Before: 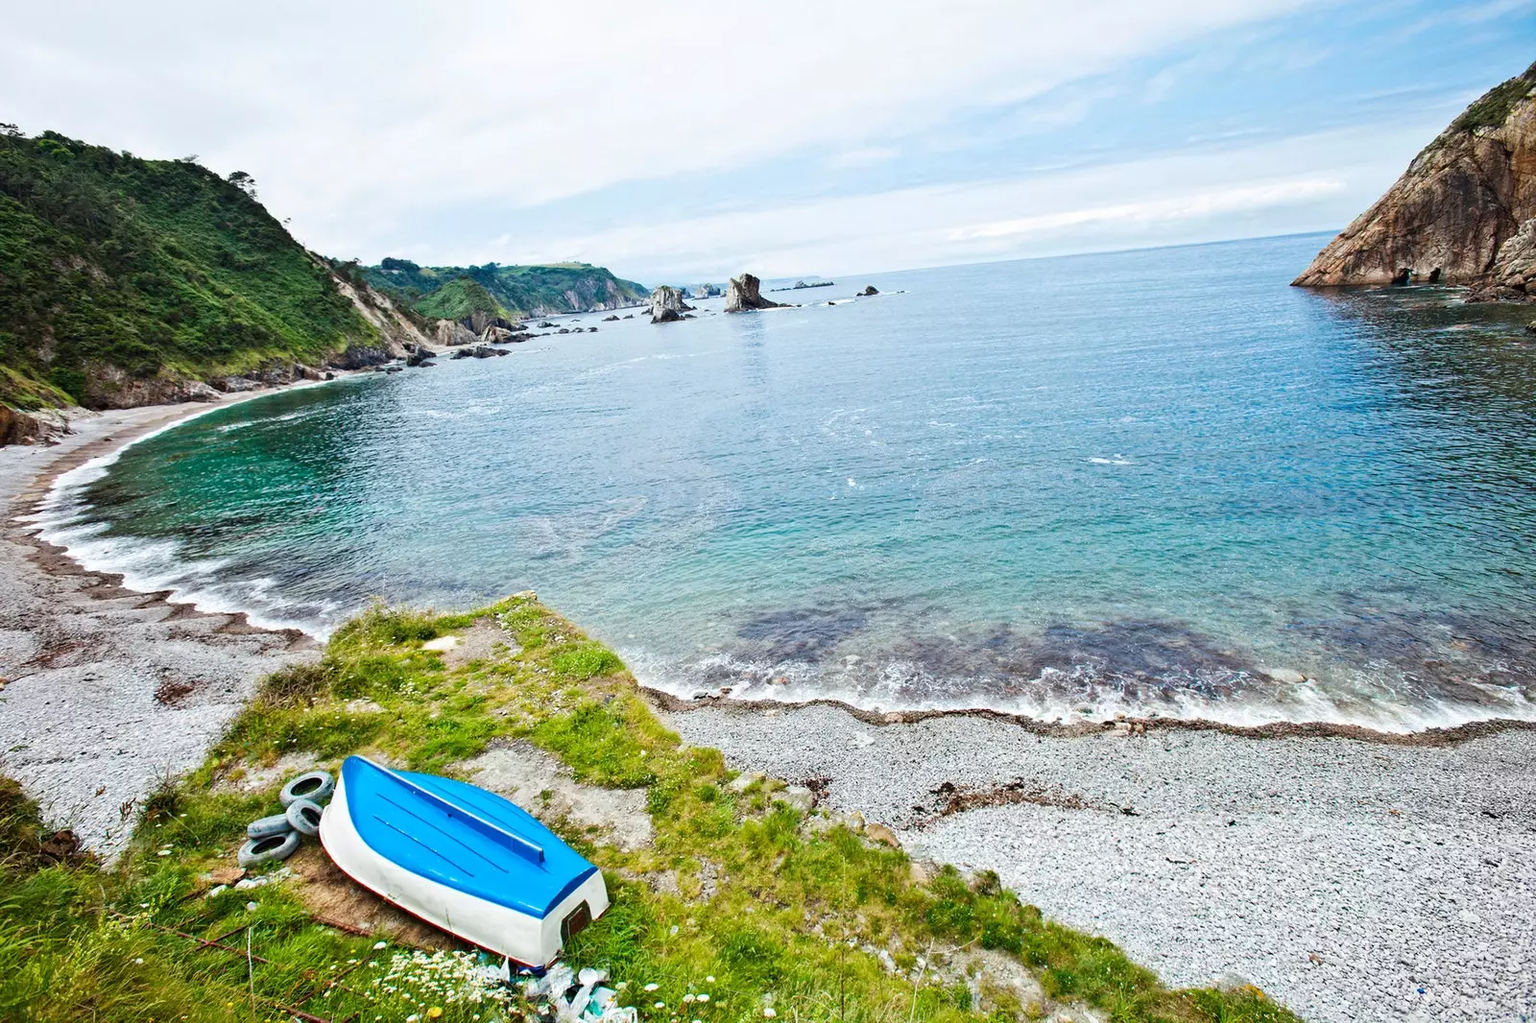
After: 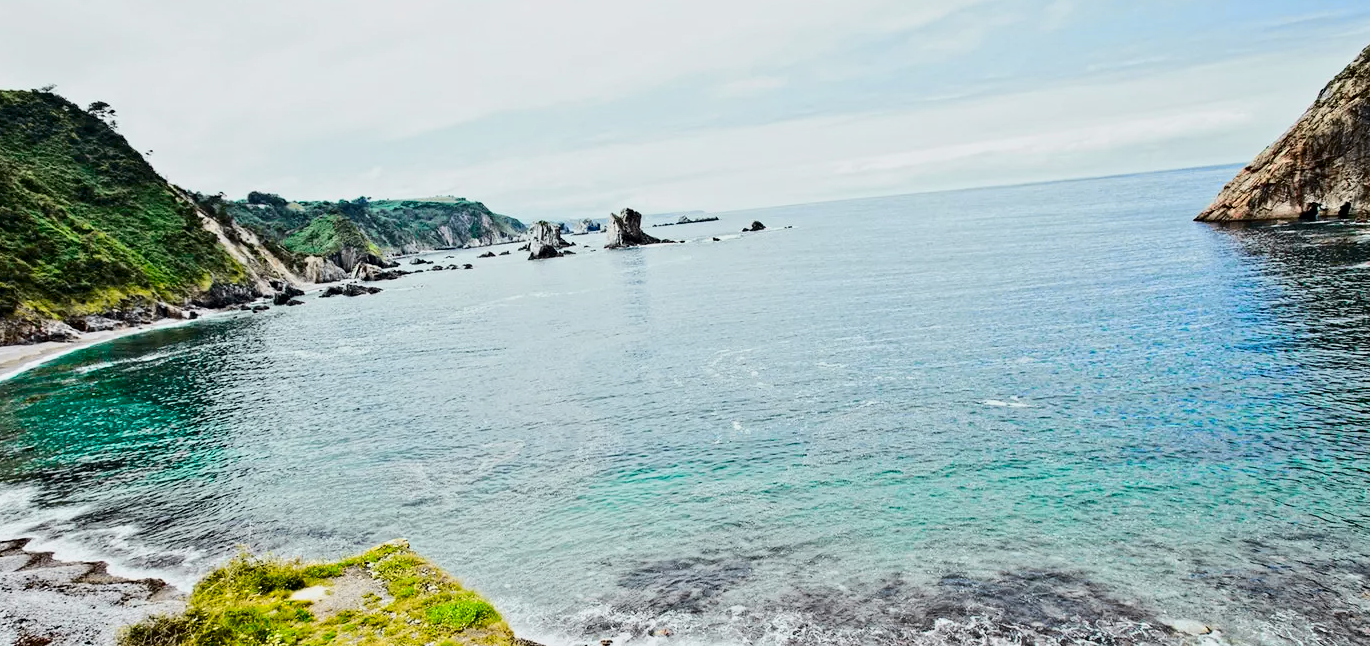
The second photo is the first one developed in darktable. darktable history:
contrast equalizer: octaves 7, y [[0.506, 0.531, 0.562, 0.606, 0.638, 0.669], [0.5 ×6], [0.5 ×6], [0 ×6], [0 ×6]], mix 0.599
exposure: exposure -0.396 EV, compensate highlight preservation false
tone curve: curves: ch0 [(0, 0) (0.11, 0.081) (0.256, 0.259) (0.398, 0.475) (0.498, 0.611) (0.65, 0.757) (0.835, 0.883) (1, 0.961)]; ch1 [(0, 0) (0.346, 0.307) (0.408, 0.369) (0.453, 0.457) (0.482, 0.479) (0.502, 0.498) (0.521, 0.51) (0.553, 0.554) (0.618, 0.65) (0.693, 0.727) (1, 1)]; ch2 [(0, 0) (0.366, 0.337) (0.434, 0.46) (0.485, 0.494) (0.5, 0.494) (0.511, 0.508) (0.537, 0.55) (0.579, 0.599) (0.621, 0.693) (1, 1)], color space Lab, independent channels, preserve colors none
crop and rotate: left 9.375%, top 7.274%, right 4.99%, bottom 32.078%
